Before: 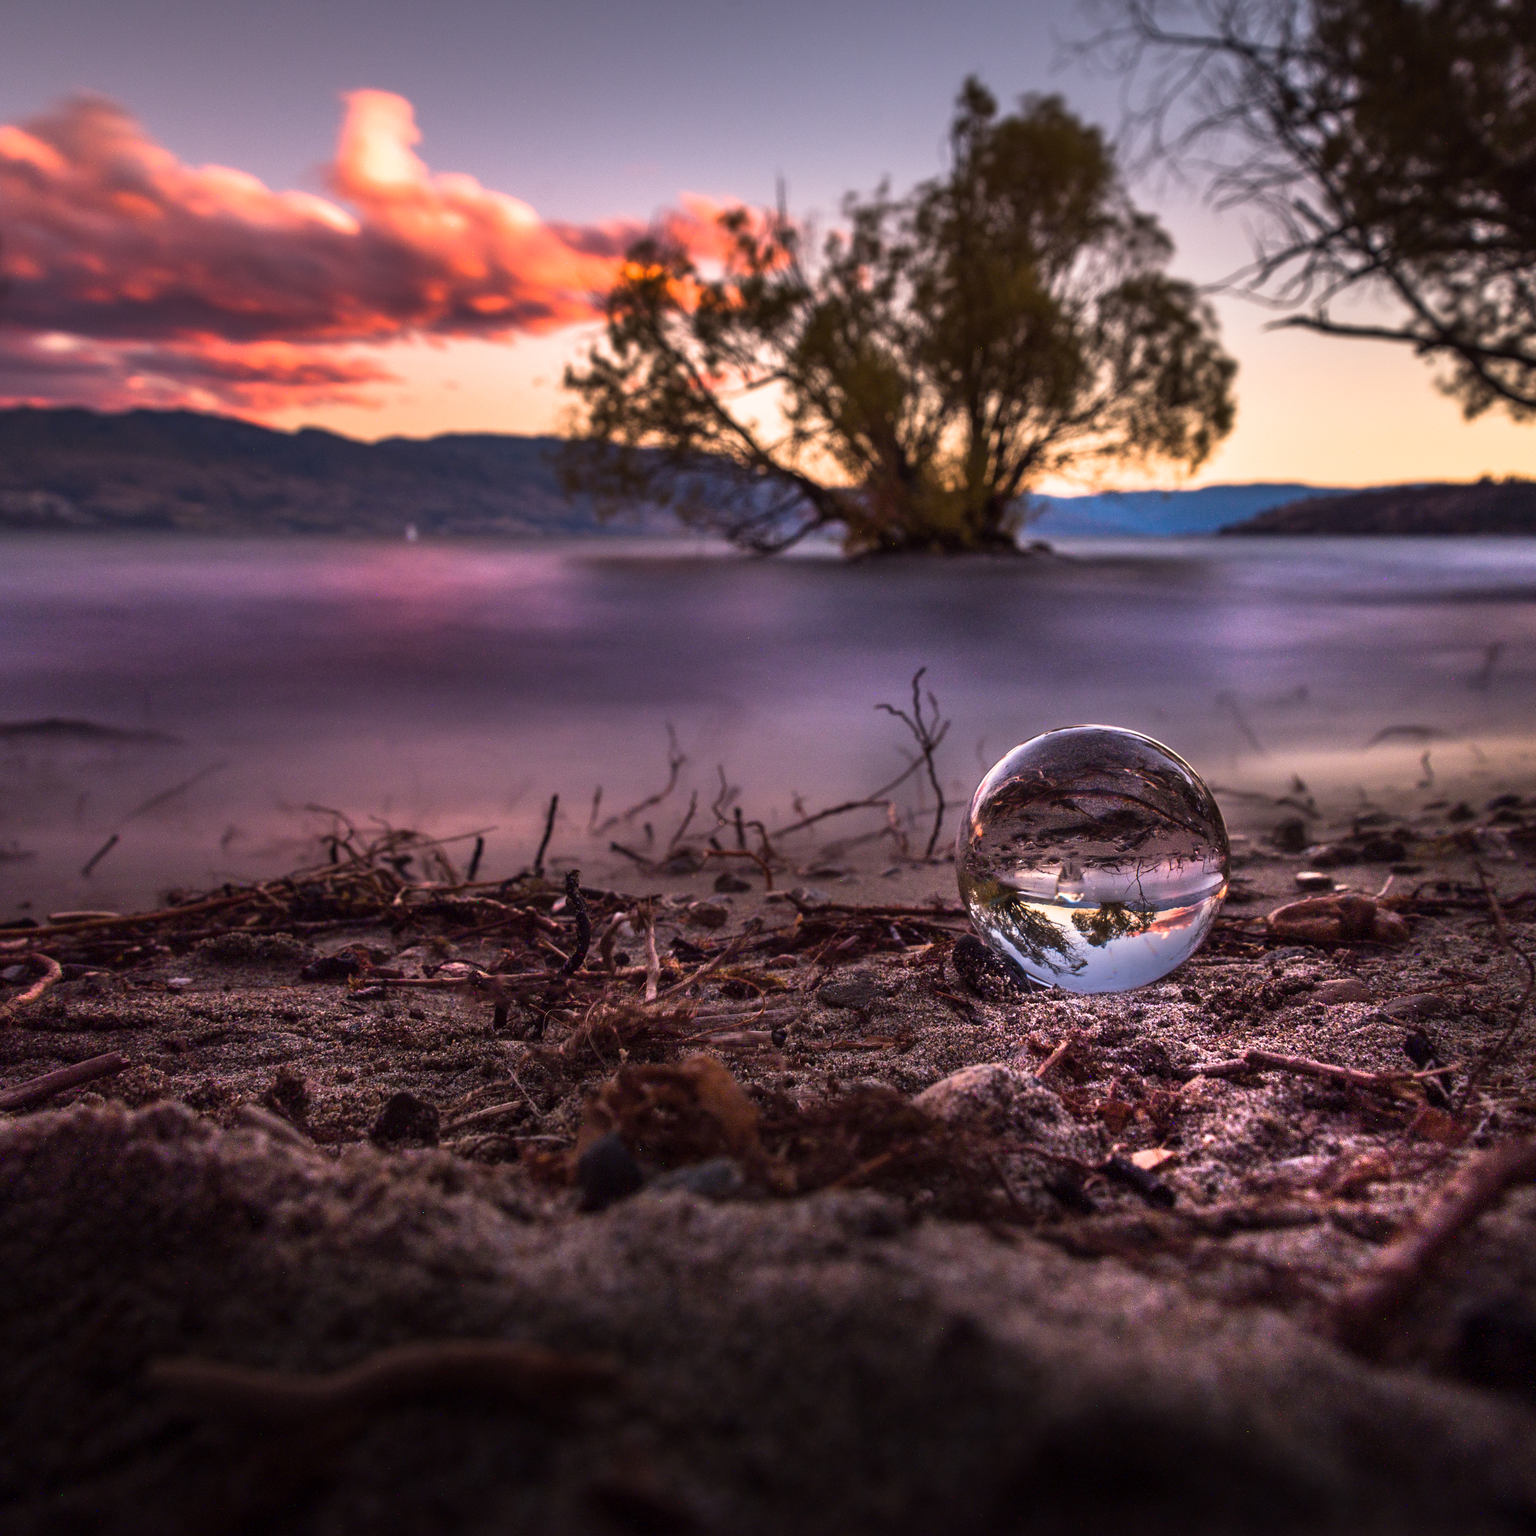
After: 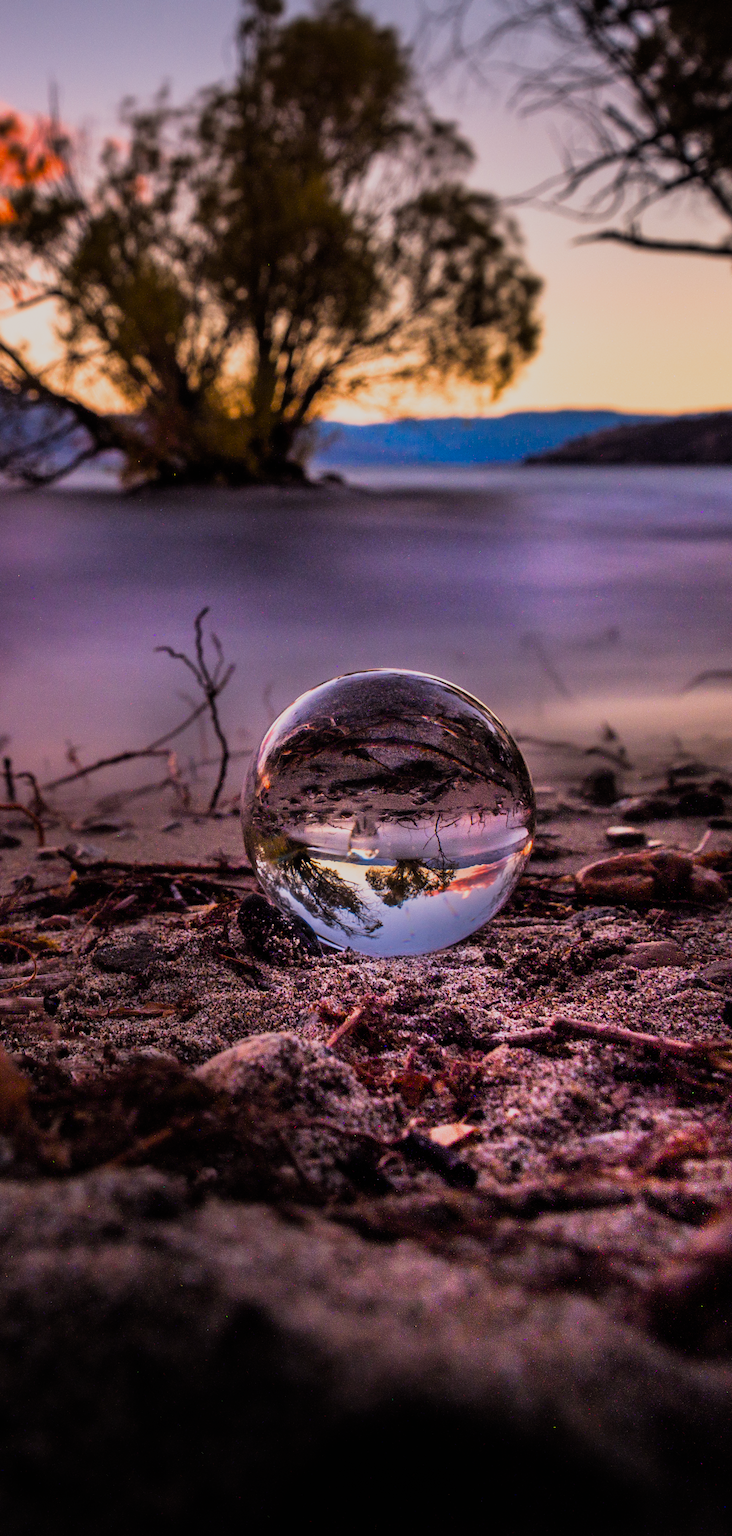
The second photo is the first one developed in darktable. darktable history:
crop: left 47.628%, top 6.643%, right 7.874%
filmic rgb: black relative exposure -7.75 EV, white relative exposure 4.4 EV, threshold 3 EV, hardness 3.76, latitude 38.11%, contrast 0.966, highlights saturation mix 10%, shadows ↔ highlights balance 4.59%, color science v4 (2020), enable highlight reconstruction true
